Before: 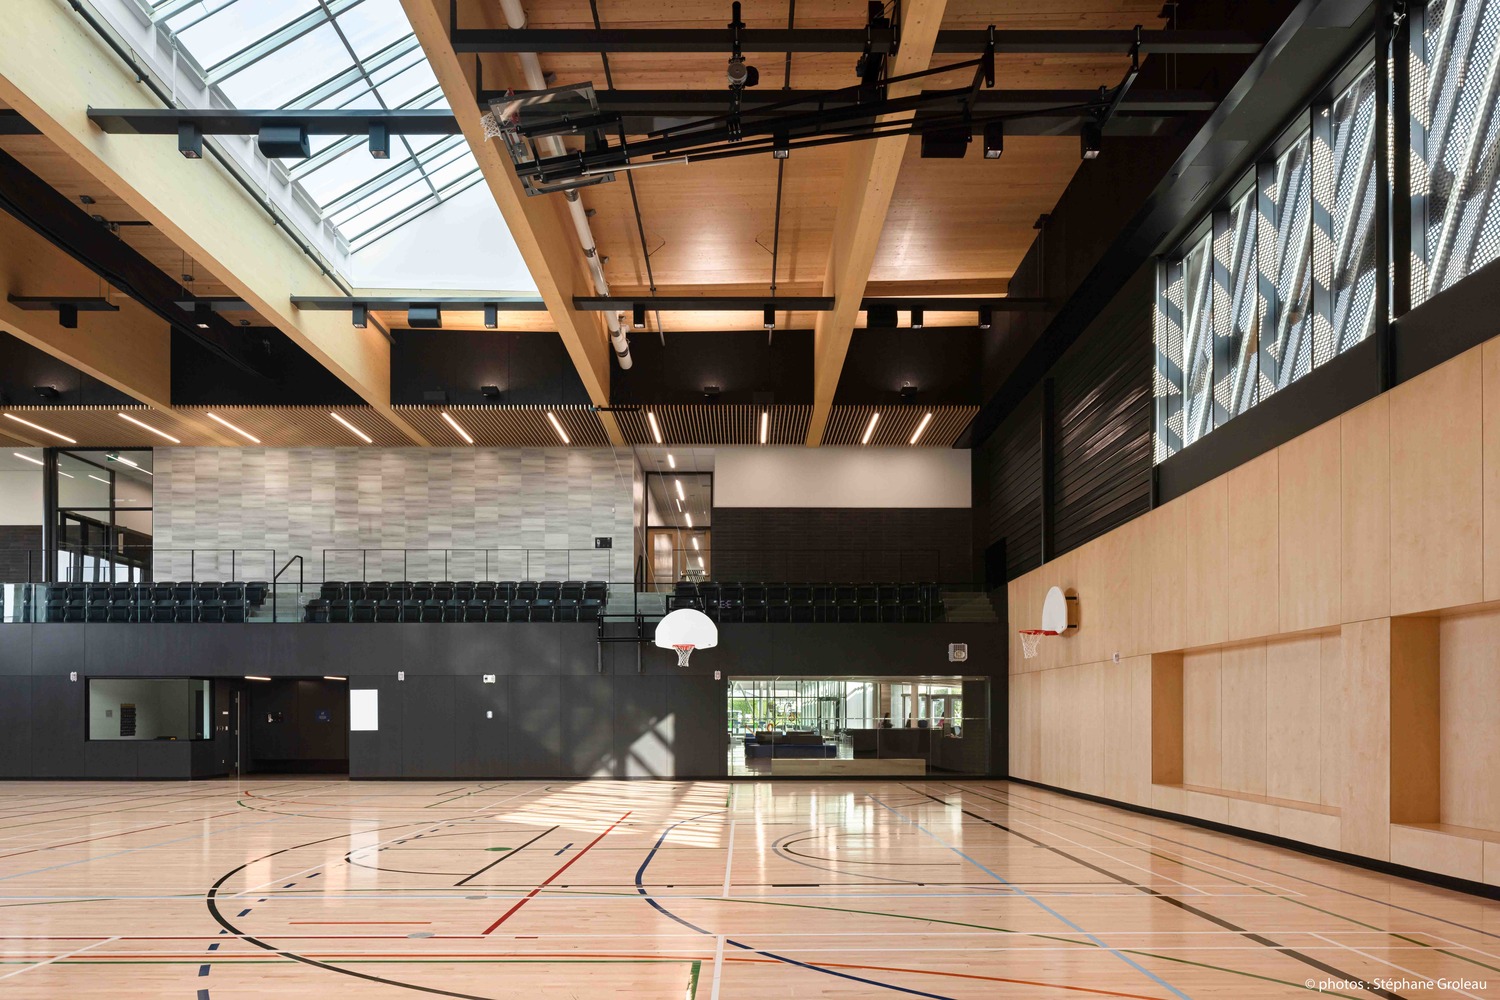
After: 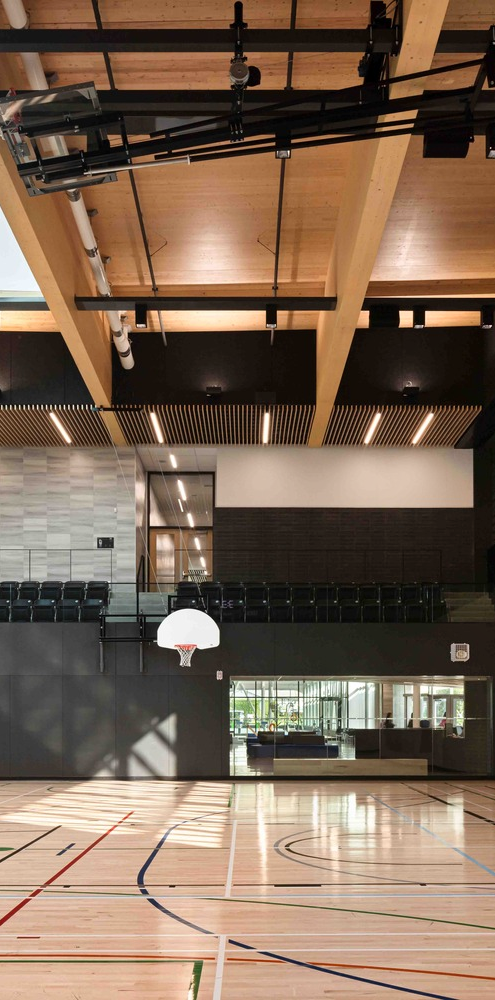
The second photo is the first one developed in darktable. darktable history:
shadows and highlights: shadows 48.05, highlights -42.74, soften with gaussian
crop: left 33.244%, right 33.693%
